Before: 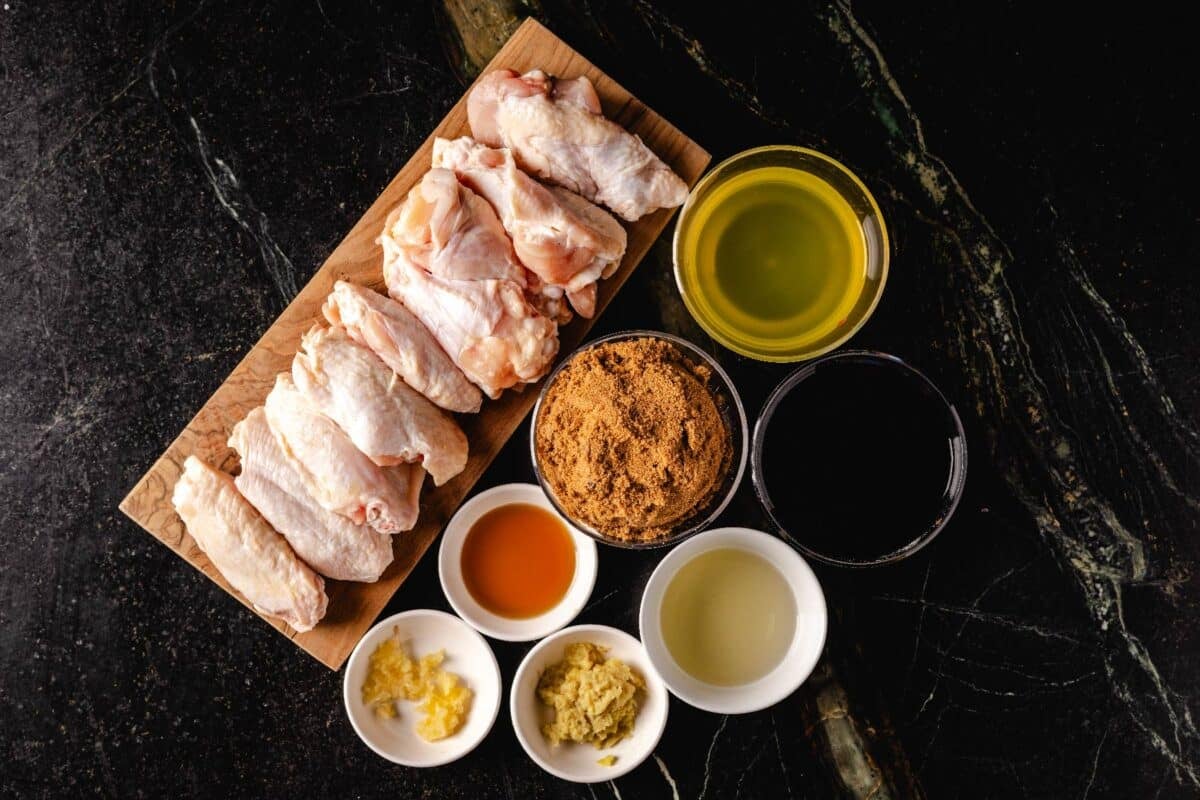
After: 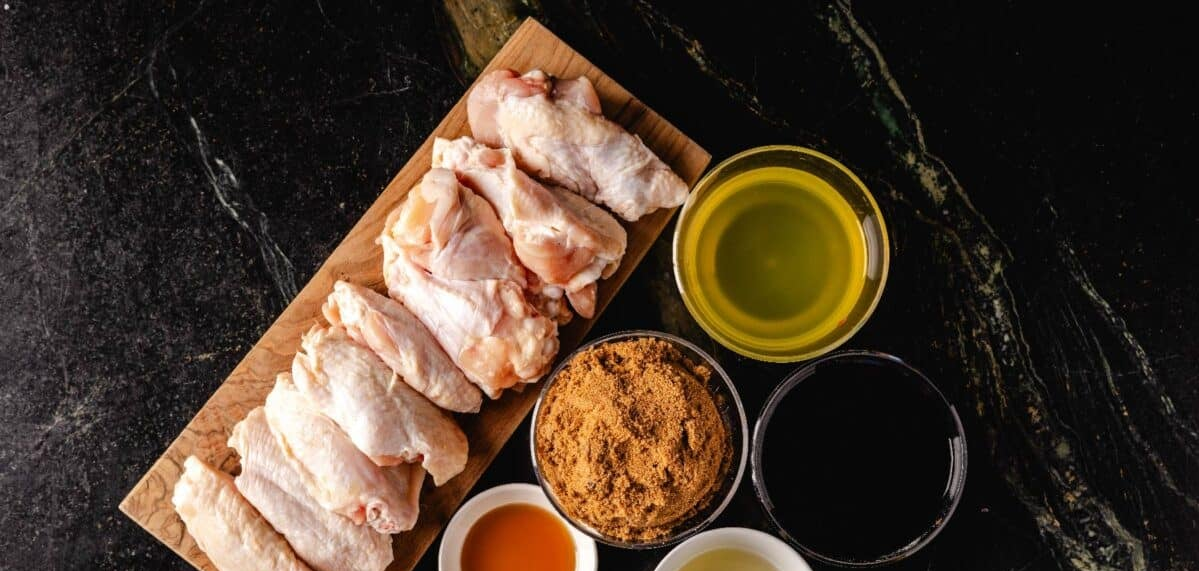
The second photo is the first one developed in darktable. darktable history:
crop: right 0.001%, bottom 28.607%
